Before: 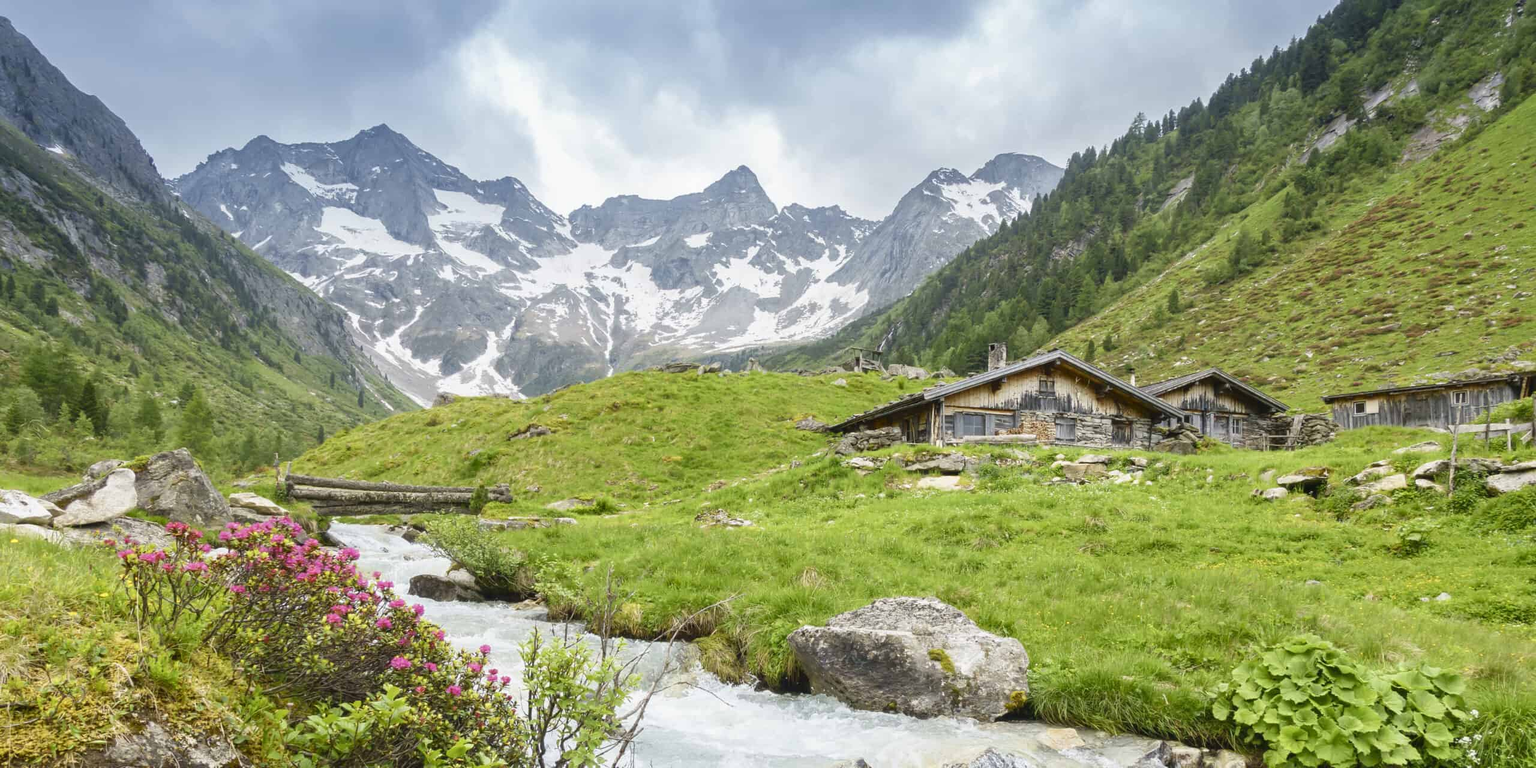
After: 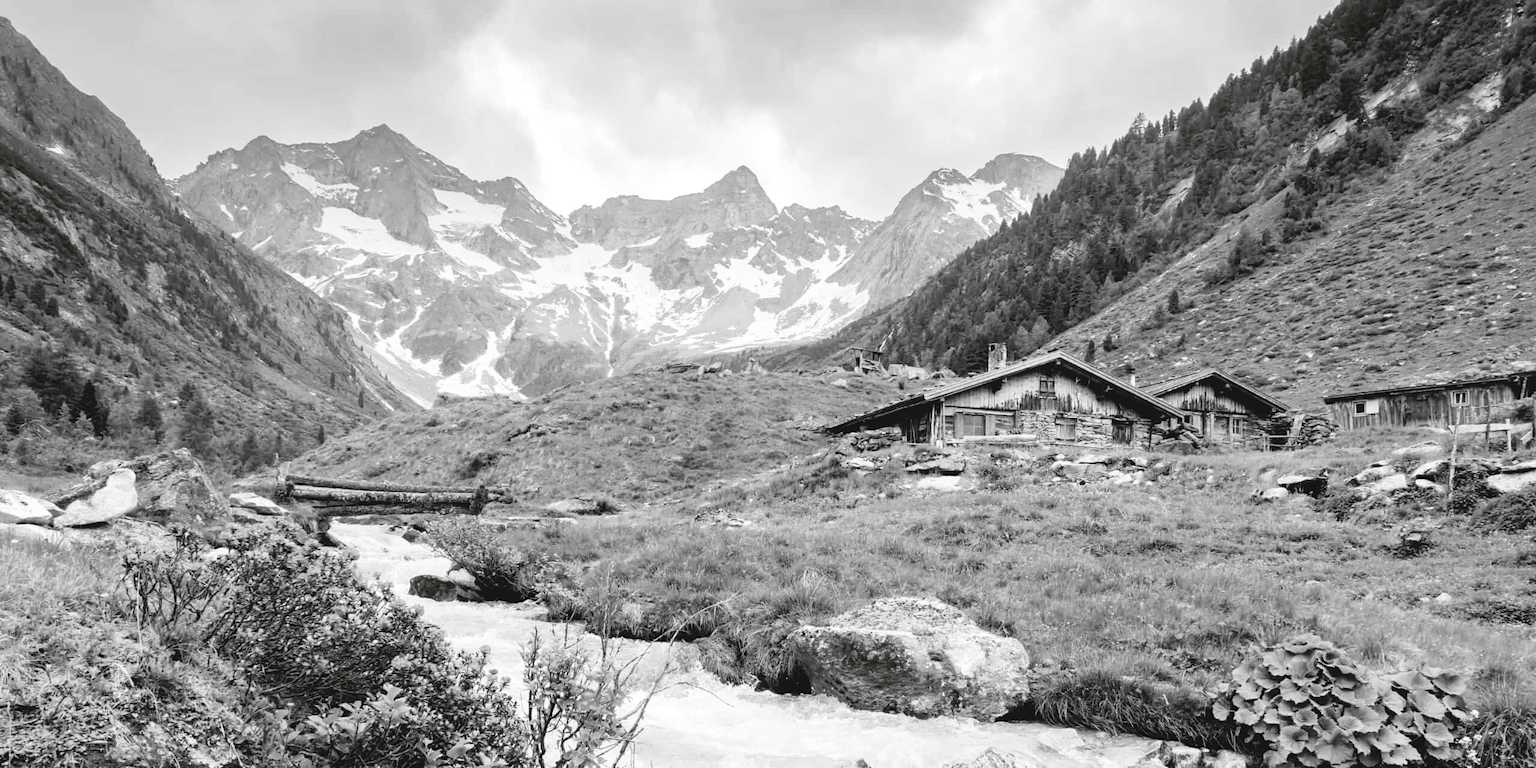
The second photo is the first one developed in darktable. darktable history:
tone curve: curves: ch0 [(0, 0) (0.003, 0.068) (0.011, 0.068) (0.025, 0.068) (0.044, 0.068) (0.069, 0.072) (0.1, 0.072) (0.136, 0.077) (0.177, 0.095) (0.224, 0.126) (0.277, 0.2) (0.335, 0.3) (0.399, 0.407) (0.468, 0.52) (0.543, 0.624) (0.623, 0.721) (0.709, 0.811) (0.801, 0.88) (0.898, 0.942) (1, 1)], preserve colors none
color look up table: target L [93.05, 83.84, 88.12, 79.52, 76.98, 58.12, 65.49, 54.37, 40.31, 43.6, 35.51, 31.46, 0.476, 200.91, 103.26, 77.34, 67, 71.47, 63.22, 59.15, 50.43, 57.48, 47.04, 32.32, 24.42, 21.25, 5.464, 88.12, 85.27, 84.56, 80.97, 70.73, 60.56, 61.19, 83.12, 75.15, 47.24, 52.8, 31.88, 46.83, 26.5, 14.2, 88.12, 90.24, 80.97, 82.41, 55.28, 55.54, 18.94], target a [-0.1, -0.003, -0.002, -0.003, 0, 0.001, 0, 0, 0.001 ×4, 0, 0, 0, -0.001, 0, 0, 0.001, 0.001, 0.001, 0, 0.001, 0.001, 0.001, 0, -0.687, -0.002, -0.002, -0.003, -0.001, -0.002, 0, 0.001, -0.001, -0.002, 0.001, 0, 0.001, 0.001, 0.001, -0.256, -0.002, -0.003, -0.001, -0.002, 0.001, 0.001, -0.127], target b [1.233, 0.024, 0.023, 0.024, 0.002, -0.004, 0.002, 0.002, -0.006, -0.006, -0.006, -0.004, 0, -0.001, -0.002, 0.003, 0.002, 0.002, -0.004, -0.004, -0.004, 0.002, -0.006, -0.006, -0.003, -0.003, 8.474, 0.023, 0.023, 0.024, 0.002, 0.023, 0.002, -0.004, 0.002, 0.023, -0.006, 0.002, -0.006, -0.006, -0.005, 3.359, 0.023, 0.024, 0.002, 0.024, -0.004, -0.004, 1.609], num patches 49
